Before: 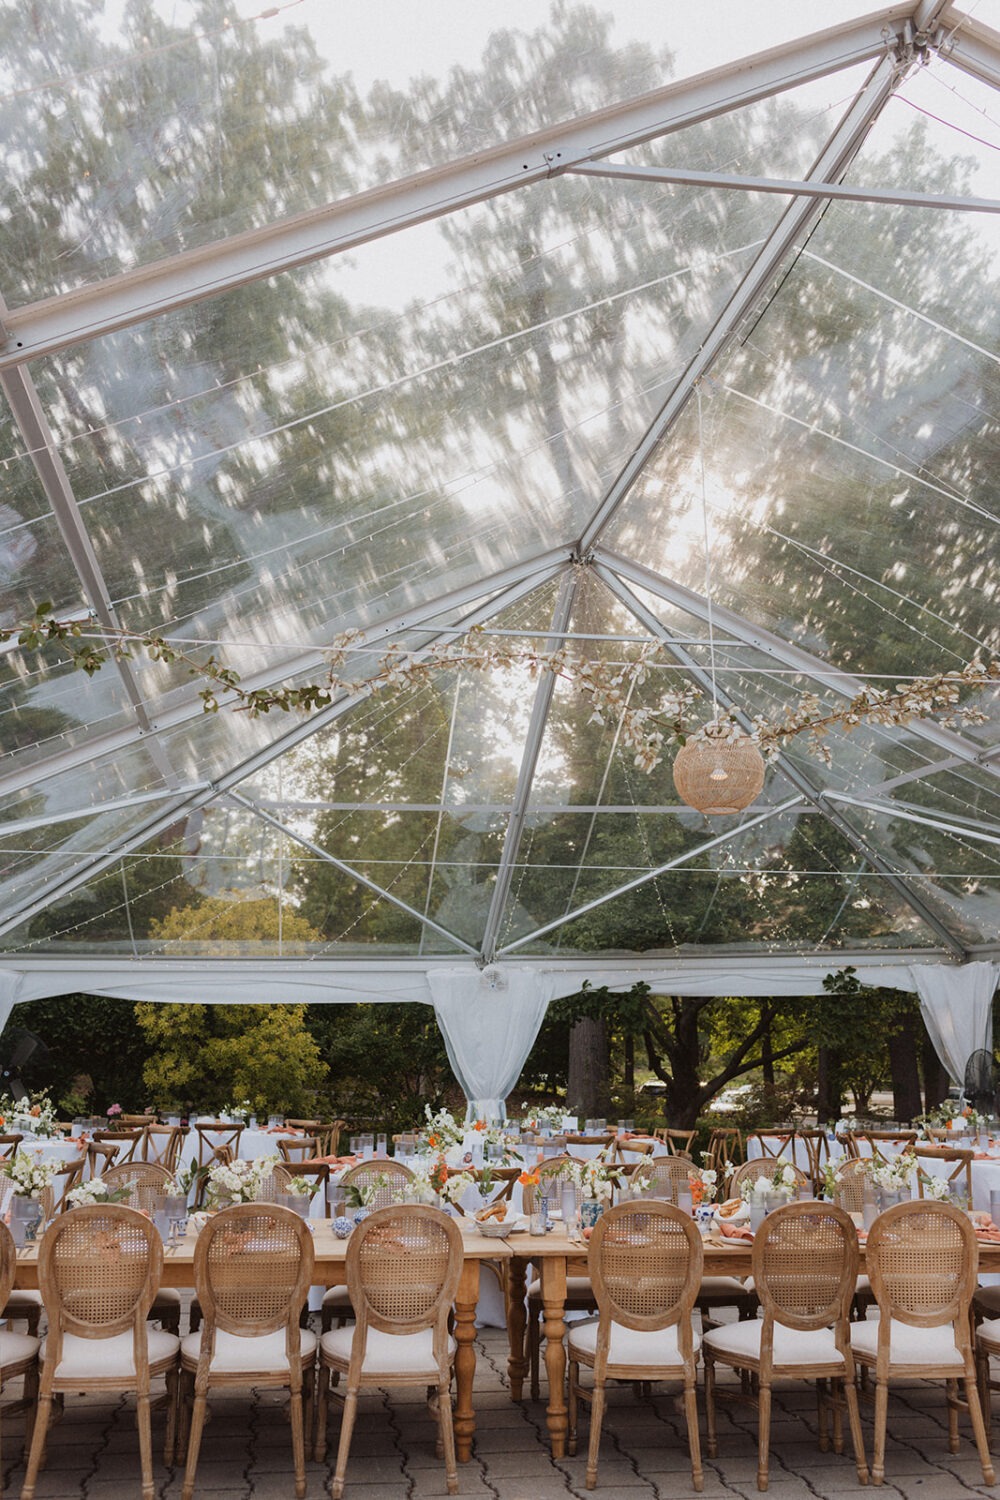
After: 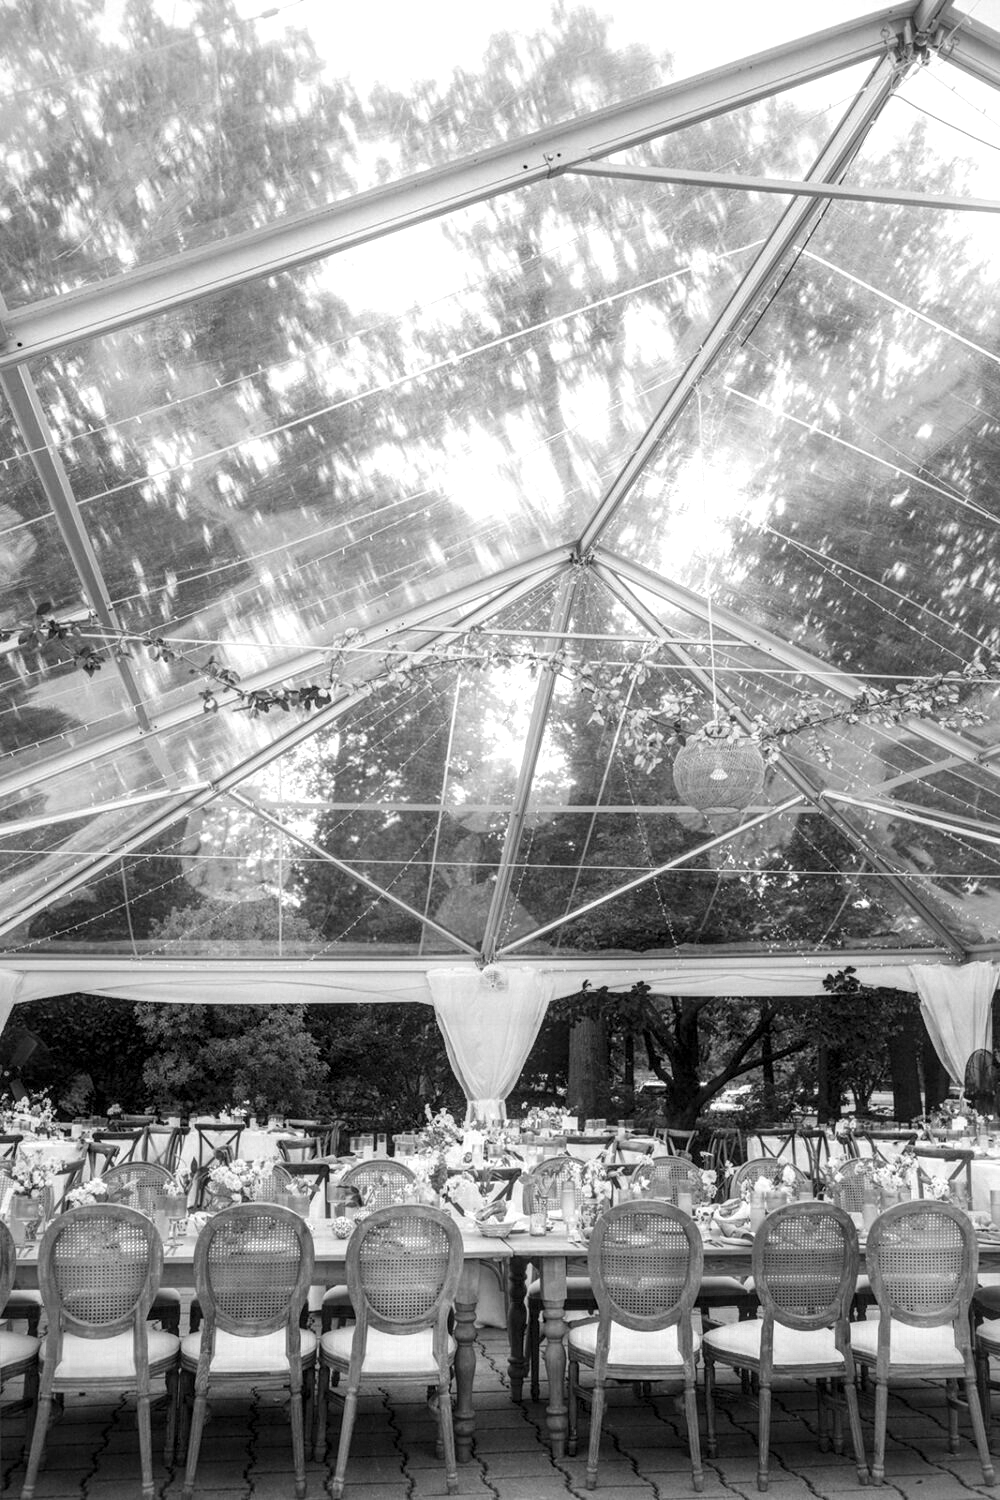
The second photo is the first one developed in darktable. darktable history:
exposure: exposure 0.606 EV, compensate highlight preservation false
local contrast: highlights 7%, shadows 36%, detail 184%, midtone range 0.469
vignetting: fall-off radius 60.8%
contrast equalizer: octaves 7, y [[0.6 ×6], [0.55 ×6], [0 ×6], [0 ×6], [0 ×6]], mix -0.989
color calibration: output gray [0.246, 0.254, 0.501, 0], illuminant F (fluorescent), F source F9 (Cool White Deluxe 4150 K) – high CRI, x 0.374, y 0.373, temperature 4152.14 K
